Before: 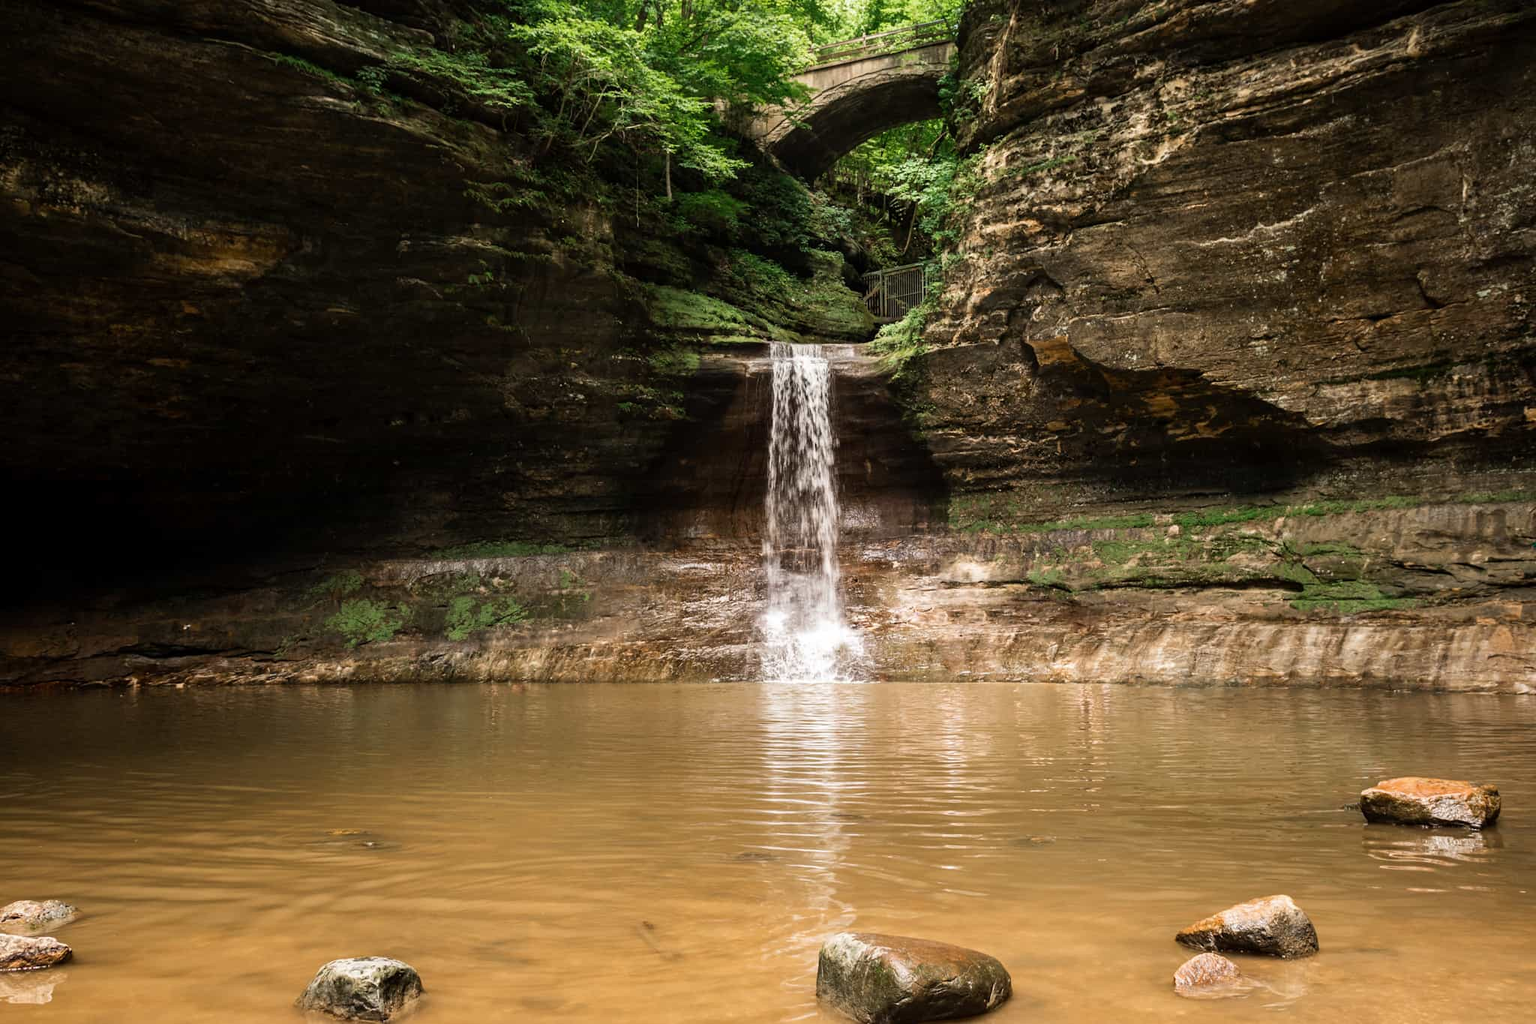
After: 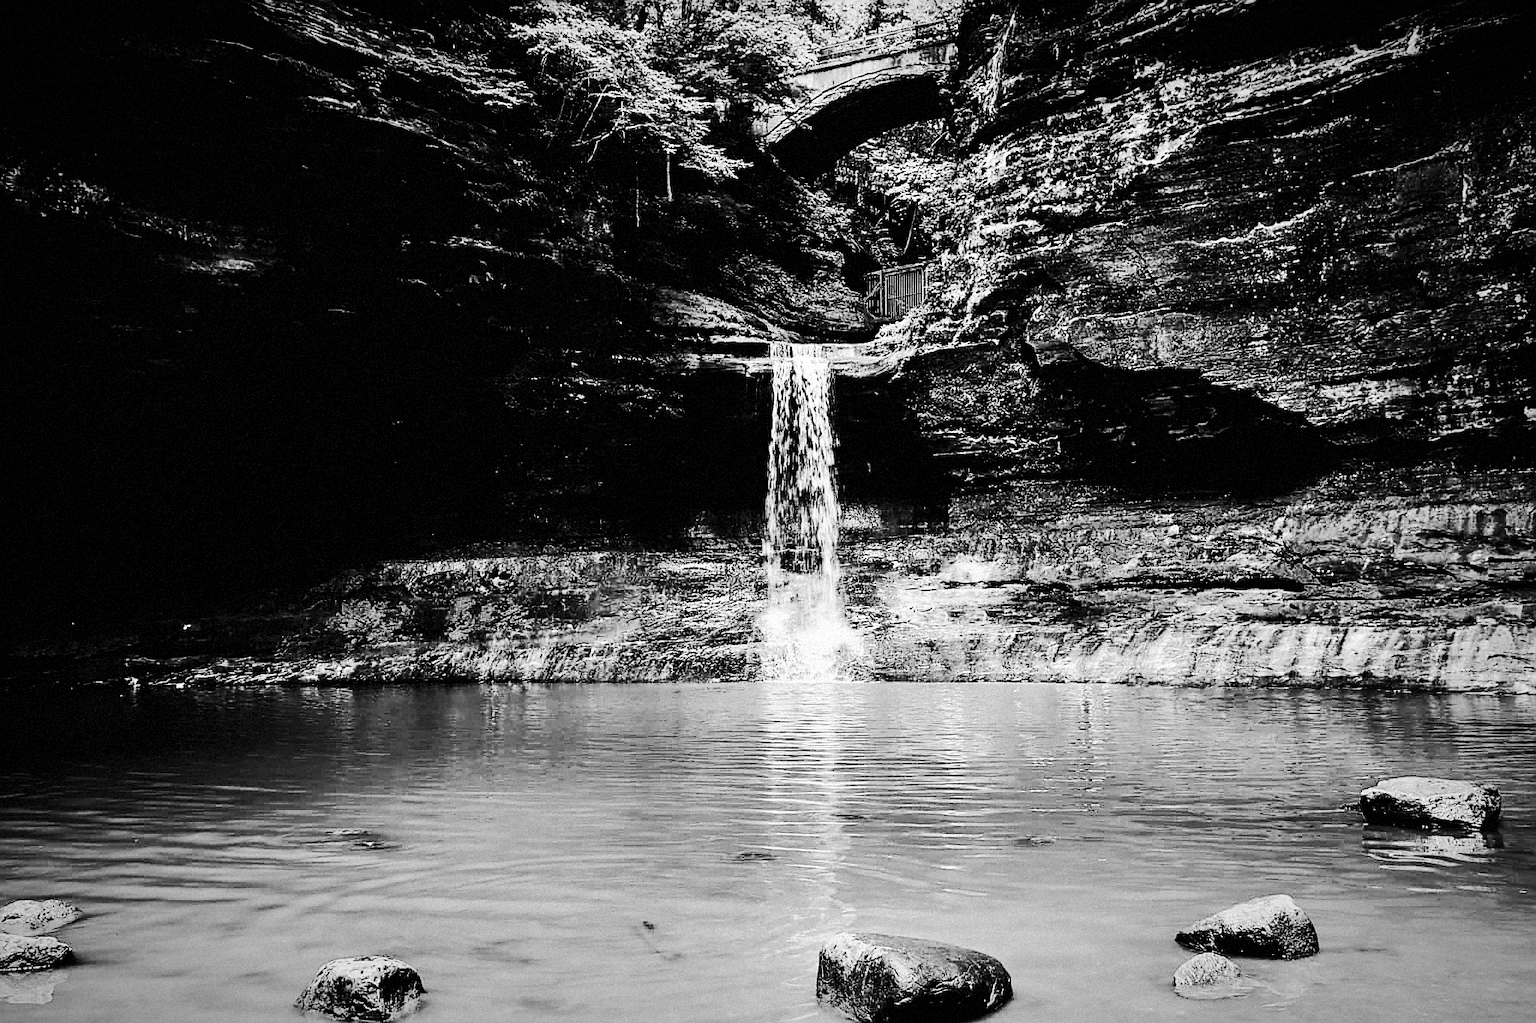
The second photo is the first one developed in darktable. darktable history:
contrast equalizer: y [[0.531, 0.548, 0.559, 0.557, 0.544, 0.527], [0.5 ×6], [0.5 ×6], [0 ×6], [0 ×6]]
exposure: exposure -0.36 EV, compensate highlight preservation false
grain: mid-tones bias 0%
shadows and highlights: shadows 25, highlights -48, soften with gaussian
sharpen: radius 1.4, amount 1.25, threshold 0.7
monochrome: on, module defaults
color correction: highlights a* -0.482, highlights b* 0.161, shadows a* 4.66, shadows b* 20.72
tone curve: curves: ch0 [(0, 0) (0.086, 0.006) (0.148, 0.021) (0.245, 0.105) (0.374, 0.401) (0.444, 0.631) (0.778, 0.915) (1, 1)], color space Lab, linked channels, preserve colors none
vignetting: fall-off radius 60%, automatic ratio true
